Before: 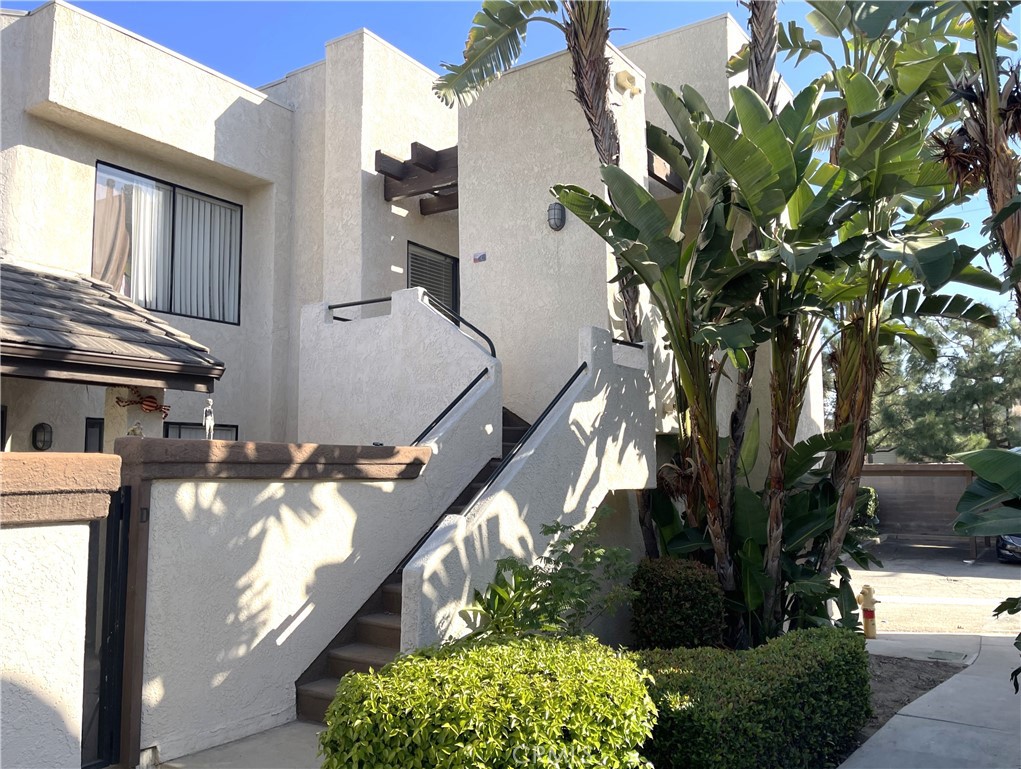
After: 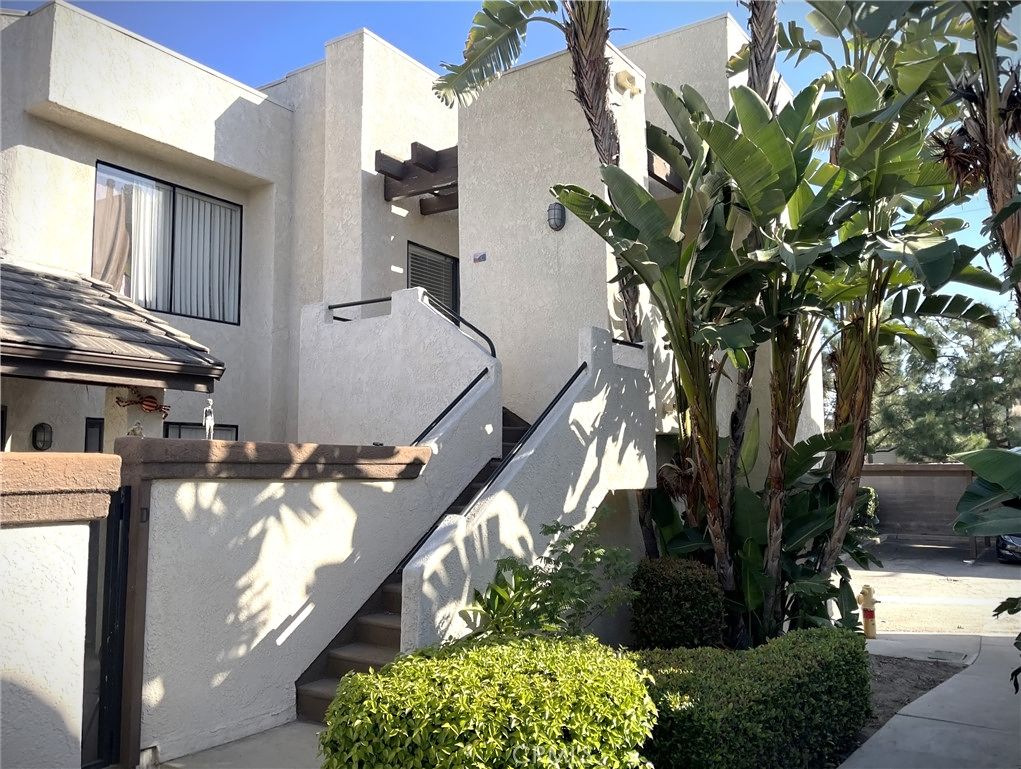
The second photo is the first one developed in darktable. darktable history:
contrast equalizer: y [[0.5, 0.542, 0.583, 0.625, 0.667, 0.708], [0.5 ×6], [0.5 ×6], [0, 0.033, 0.067, 0.1, 0.133, 0.167], [0, 0.05, 0.1, 0.15, 0.2, 0.25]], mix 0.158
vignetting: fall-off start 100.13%, fall-off radius 65.07%, brightness -0.828, automatic ratio true
